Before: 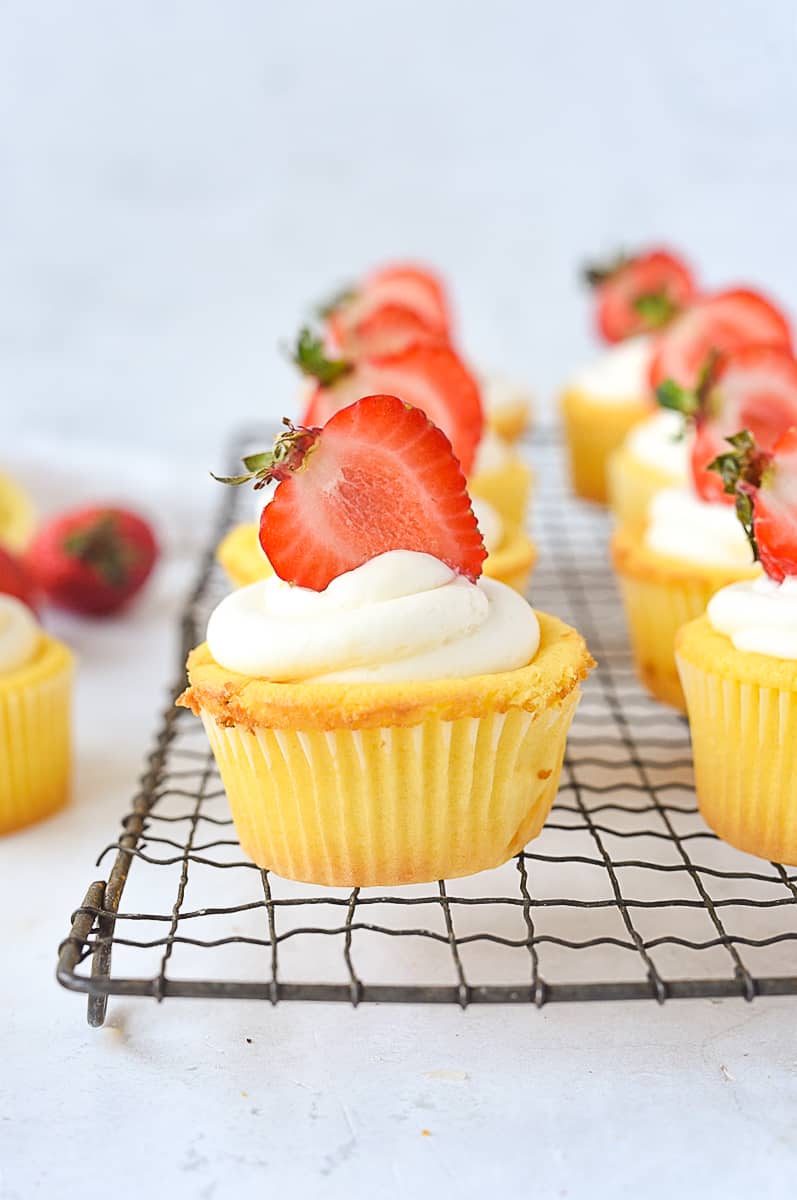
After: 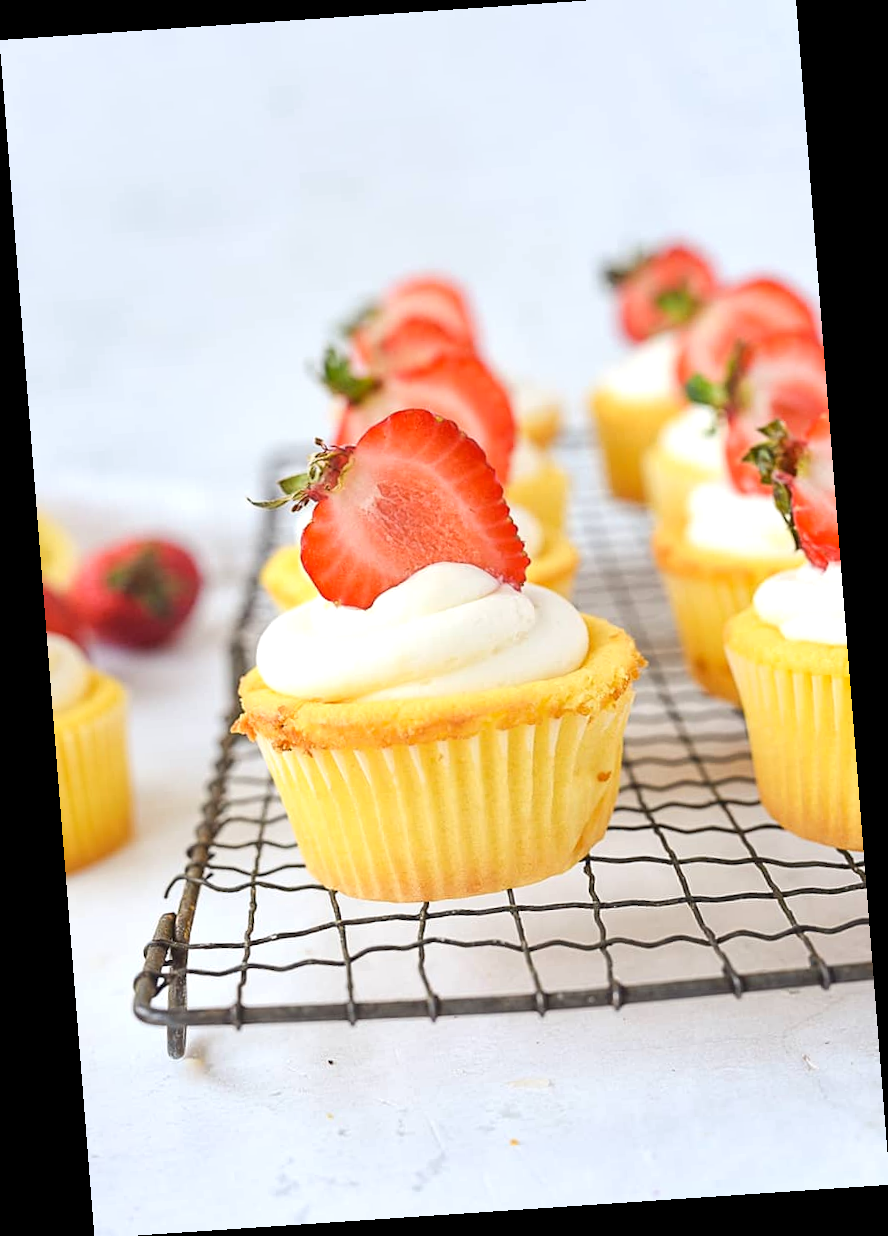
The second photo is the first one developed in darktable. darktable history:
rotate and perspective: rotation -4.2°, shear 0.006, automatic cropping off
crop: top 1.049%, right 0.001%
exposure: black level correction 0.001, exposure 0.14 EV, compensate highlight preservation false
